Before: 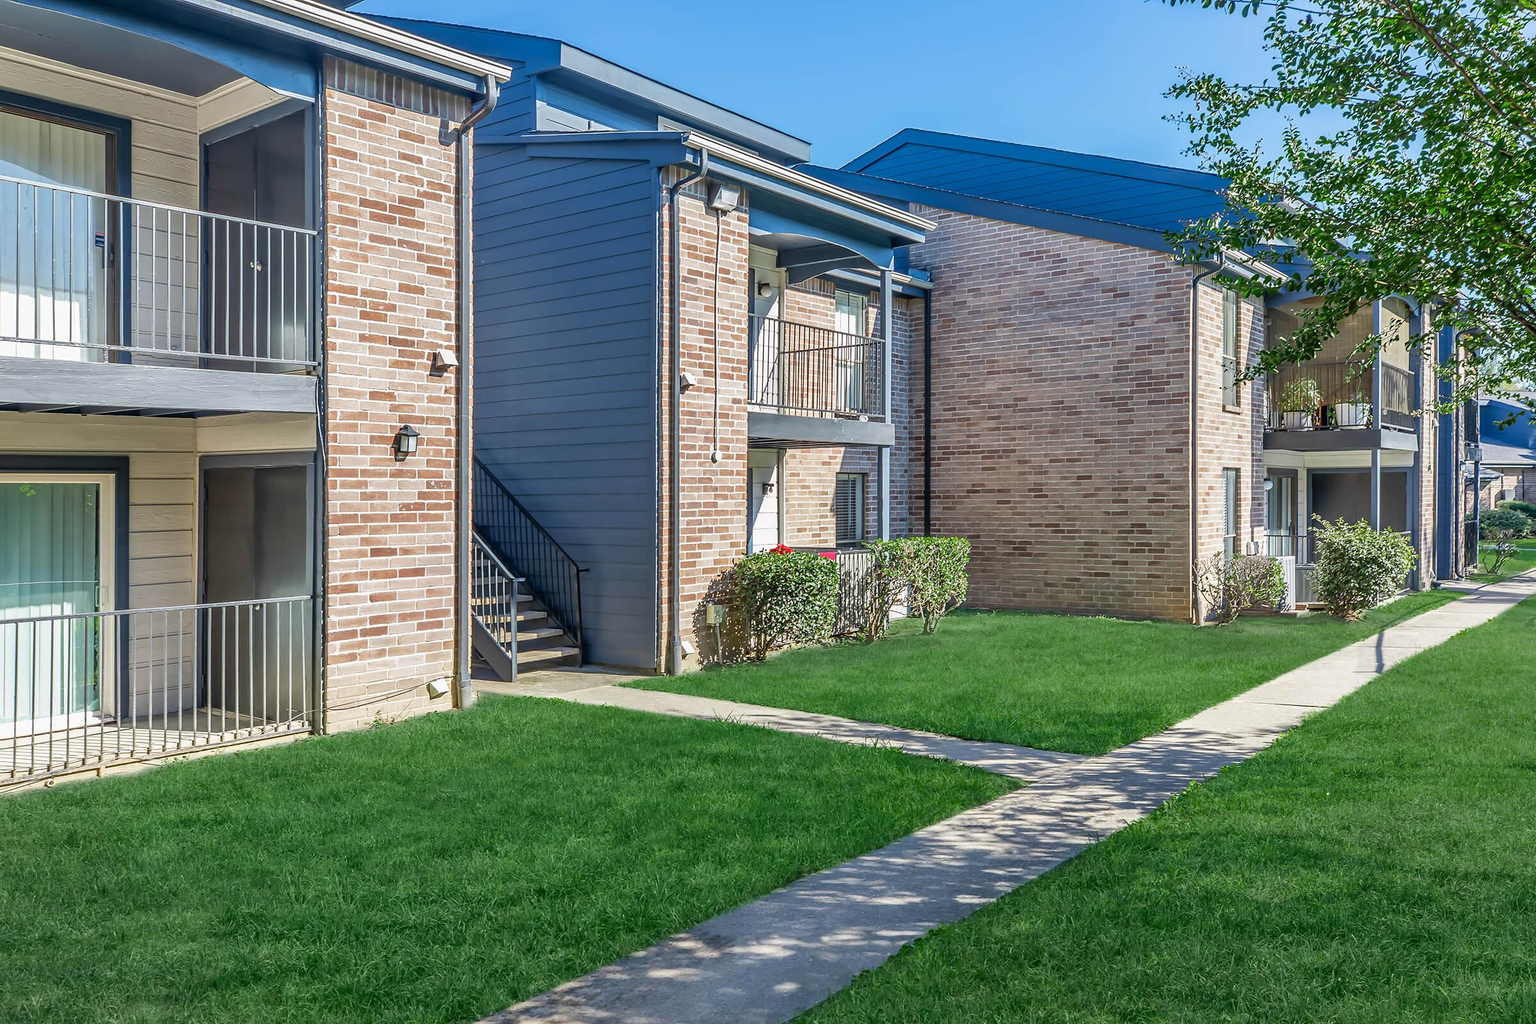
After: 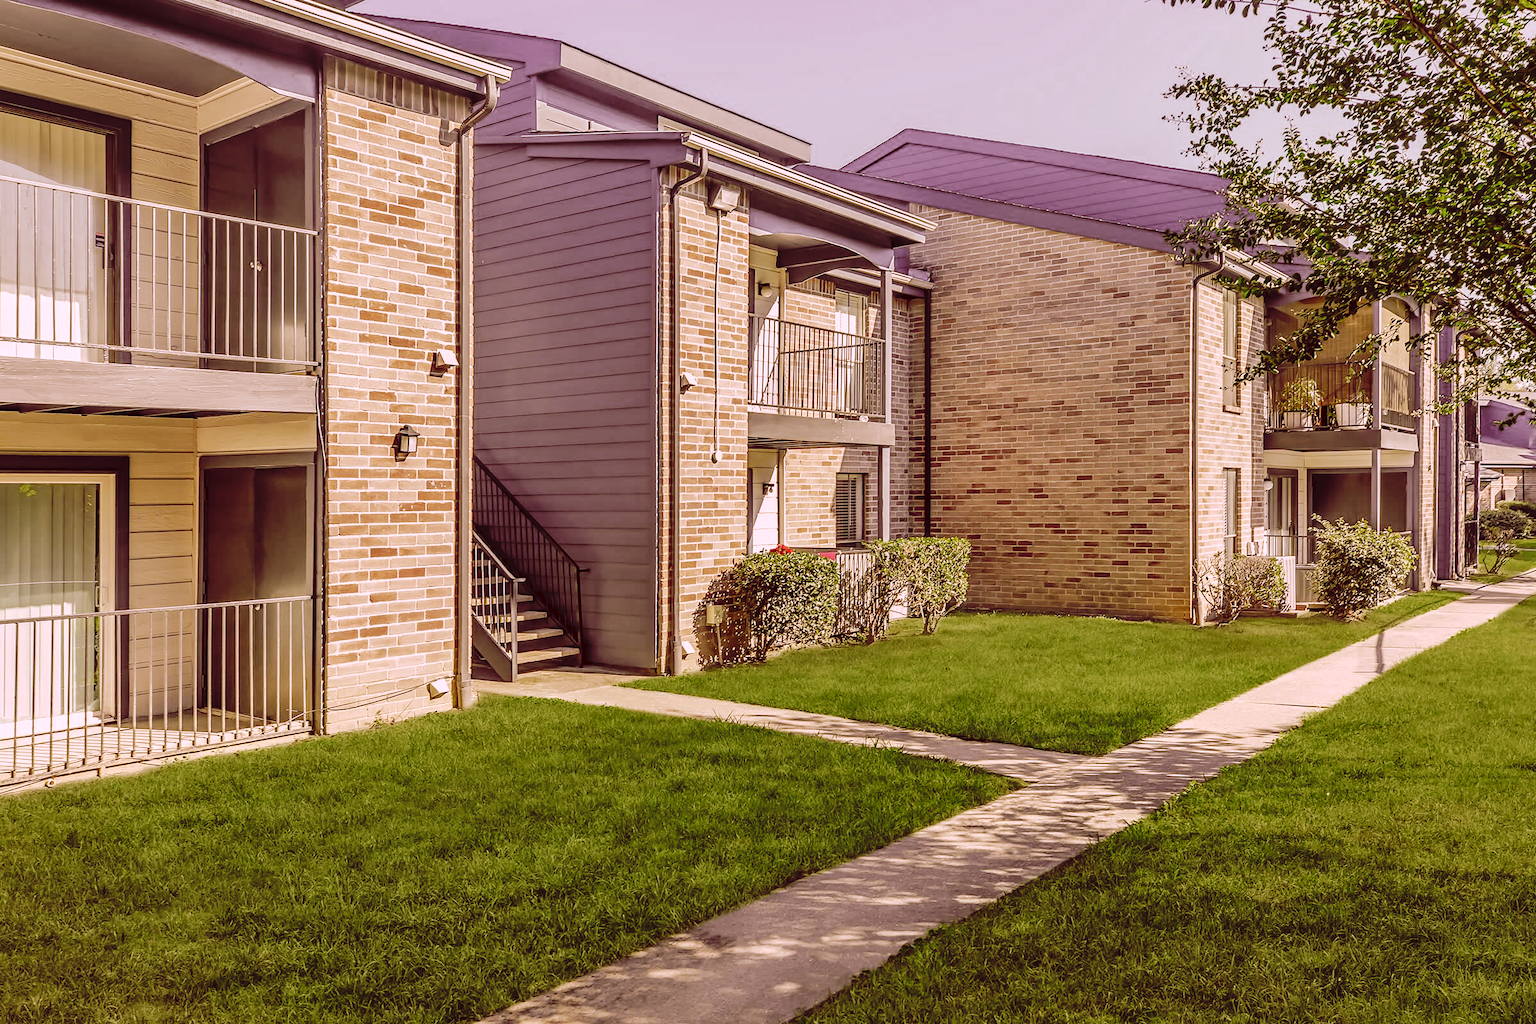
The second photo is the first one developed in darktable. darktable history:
tone curve: curves: ch0 [(0, 0) (0.003, 0.041) (0.011, 0.042) (0.025, 0.041) (0.044, 0.043) (0.069, 0.048) (0.1, 0.059) (0.136, 0.079) (0.177, 0.107) (0.224, 0.152) (0.277, 0.235) (0.335, 0.331) (0.399, 0.427) (0.468, 0.512) (0.543, 0.595) (0.623, 0.668) (0.709, 0.736) (0.801, 0.813) (0.898, 0.891) (1, 1)], preserve colors none
color look up table: target L [94.83, 92.91, 88.38, 87.38, 76.2, 72.9, 73.77, 61.99, 56.33, 50.43, 34.83, 4.899, 201.85, 87.3, 74.77, 69.47, 55.21, 56.51, 54.5, 47.04, 44.74, 36.78, 28.14, 21.08, 6.702, 96.25, 87.33, 81.3, 65.82, 66.26, 74.59, 61.58, 52.17, 58.65, 68.97, 40.21, 31.36, 35.38, 46.88, 27.81, 23.68, 24.94, 4.453, 92.85, 86.4, 78.25, 56.21, 64.01, 43.37], target a [6.403, 9.723, -28.03, -13.74, -5.139, -15.46, 6.289, 11.57, -31.27, -1.415, -17.28, 31.88, 0, 4.507, 25.8, 34.49, 63.95, 49.05, 68, 34.77, 22.7, 46, 10.59, 30.96, 38.68, 15.86, 17.19, 22.15, 14.99, 43.66, 39.39, 22.31, 35.65, 31.18, 31.63, 52.37, 9.687, 17.18, 44.36, 32.18, 28.58, 29.52, 30.94, -8.686, 7.488, 0.515, 11.5, 26.14, -0.757], target b [42.88, 31.16, 87.73, 8.235, 73.51, 44.9, 57.46, 37.59, 47.74, 41.49, 28.11, 8.044, -0.001, 59.4, 37.14, 66.1, 45.35, 34.37, 21.2, 40.97, 25.53, 38.26, 37.78, 35.53, 10.94, -6.789, -6.851, -17.29, 22.66, -11.08, -27.76, 4.454, 13.69, -13.88, -28.75, -3.285, 11.67, -3.666, -31.07, 7.993, -12.47, -19.4, 6.991, 4.555, -9.11, -2.182, 11.39, -15, 11.12], num patches 49
